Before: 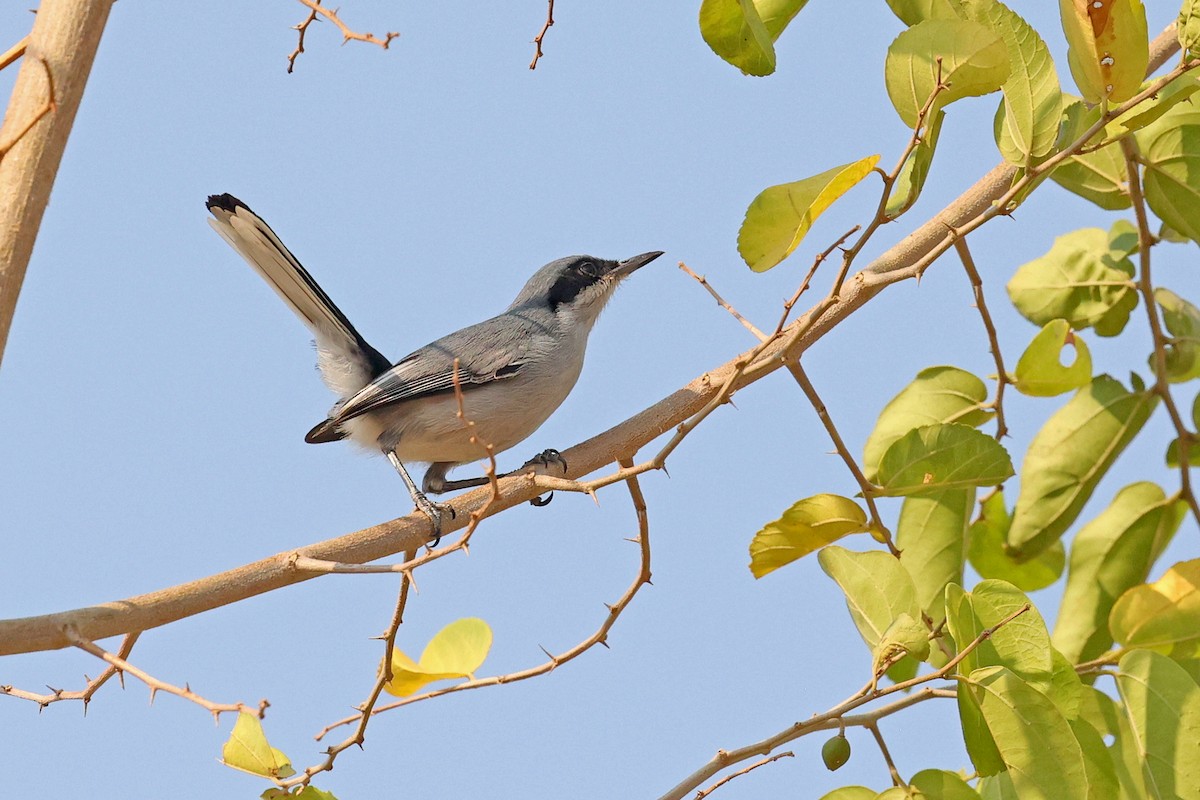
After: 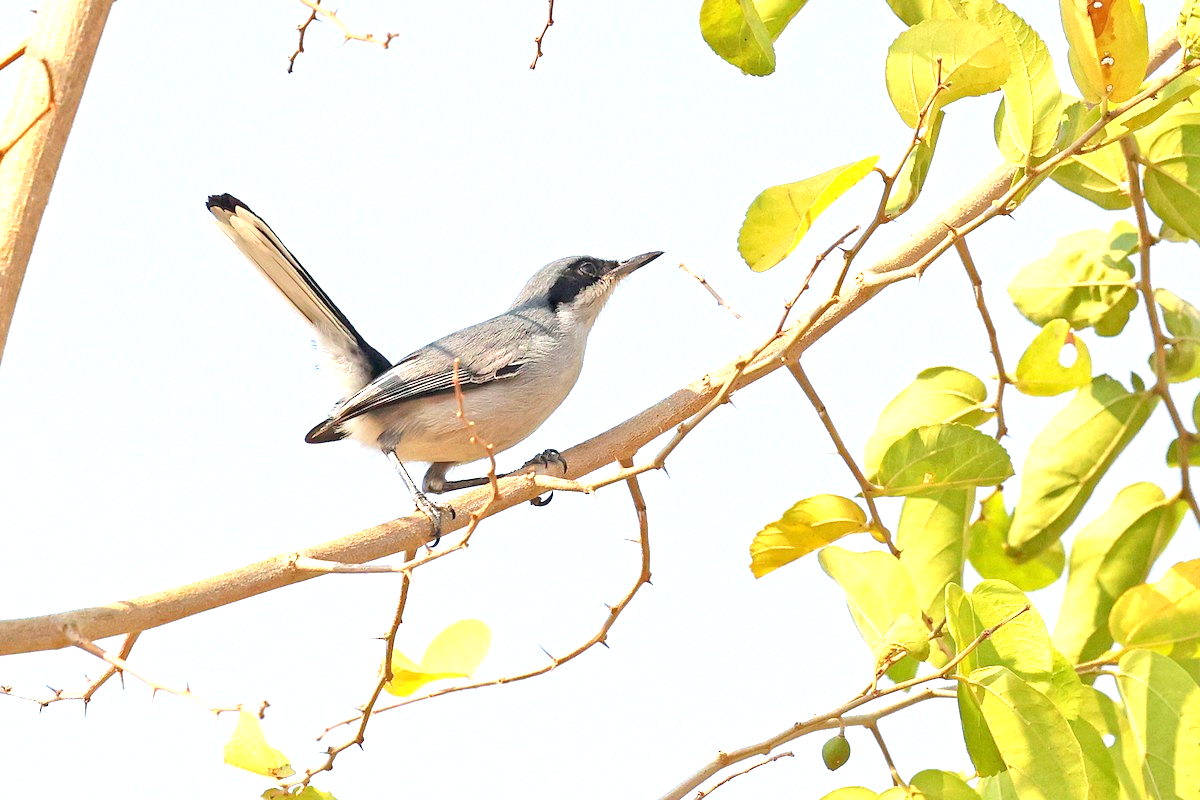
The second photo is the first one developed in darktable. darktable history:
tone equalizer: edges refinement/feathering 500, mask exposure compensation -1.57 EV, preserve details no
exposure: black level correction 0, exposure 1.2 EV, compensate highlight preservation false
